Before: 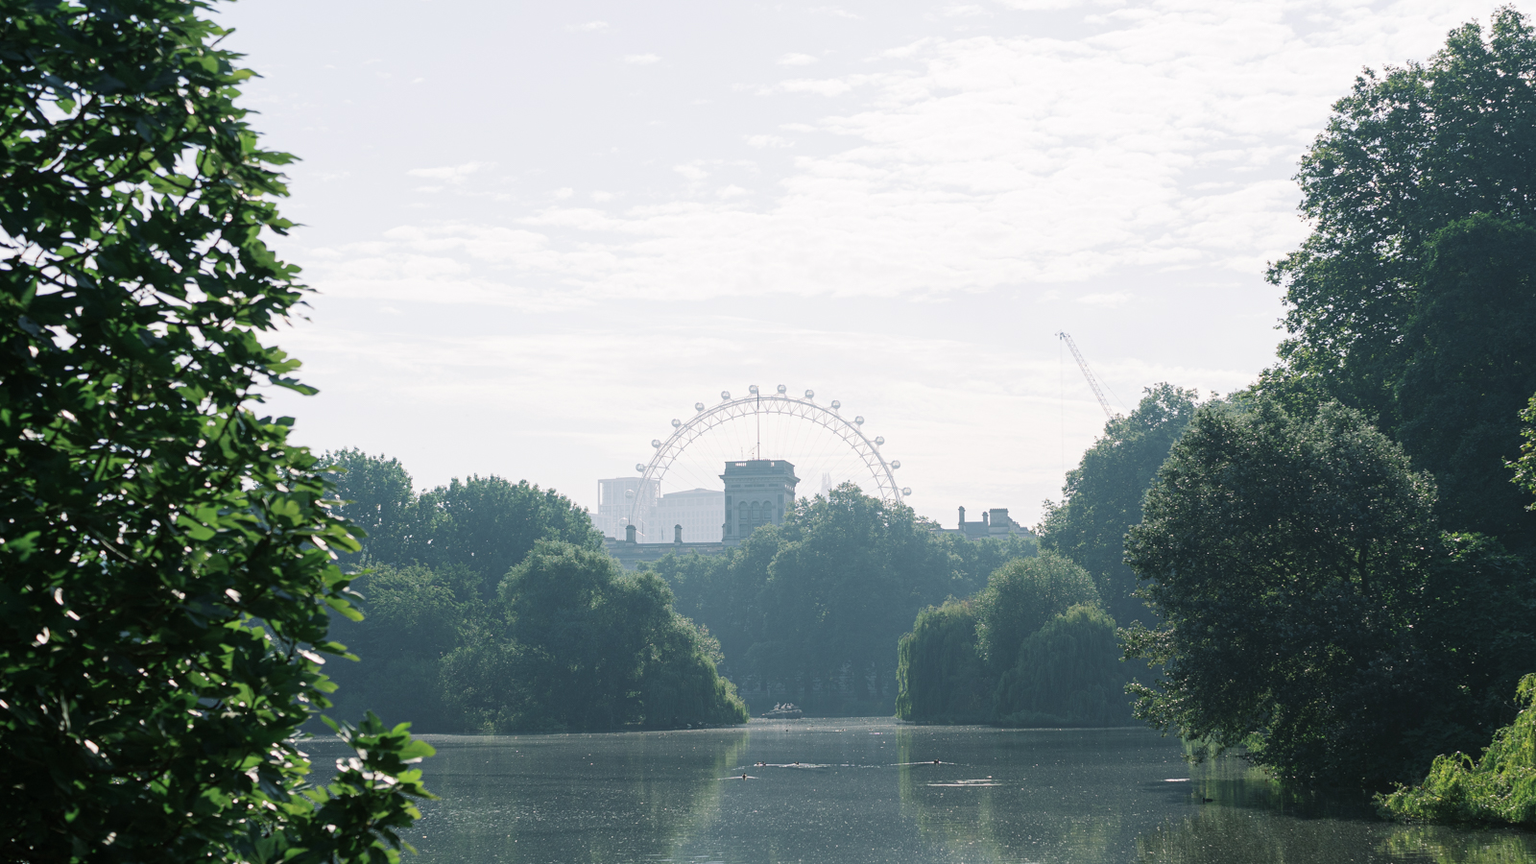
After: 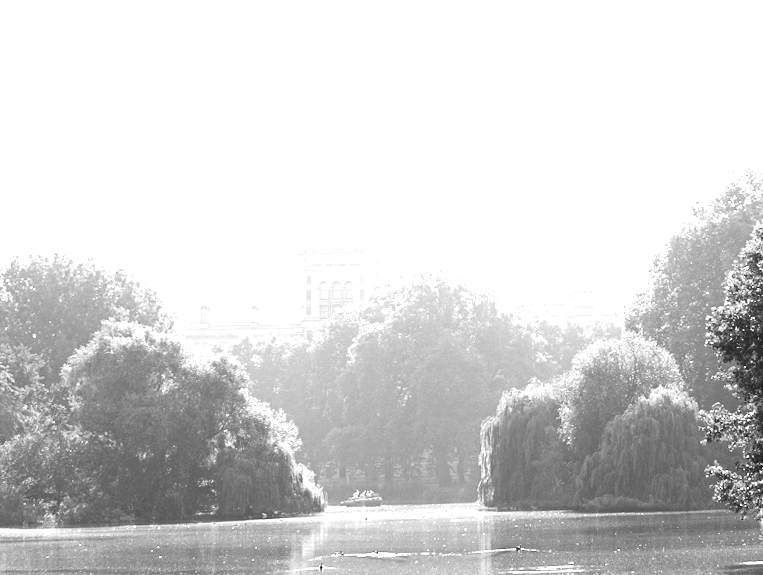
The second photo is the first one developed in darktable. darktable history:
crop: left 31.379%, top 24.658%, right 20.326%, bottom 6.628%
white balance: red 1.009, blue 1.027
rotate and perspective: rotation 0.679°, lens shift (horizontal) 0.136, crop left 0.009, crop right 0.991, crop top 0.078, crop bottom 0.95
contrast brightness saturation: contrast 0.22, brightness -0.19, saturation 0.24
color zones: curves: ch0 [(0, 0.447) (0.184, 0.543) (0.323, 0.476) (0.429, 0.445) (0.571, 0.443) (0.714, 0.451) (0.857, 0.452) (1, 0.447)]; ch1 [(0, 0.464) (0.176, 0.46) (0.287, 0.177) (0.429, 0.002) (0.571, 0) (0.714, 0) (0.857, 0) (1, 0.464)], mix 20%
color balance: contrast 10%
exposure: black level correction 0, exposure 1.975 EV, compensate exposure bias true, compensate highlight preservation false
